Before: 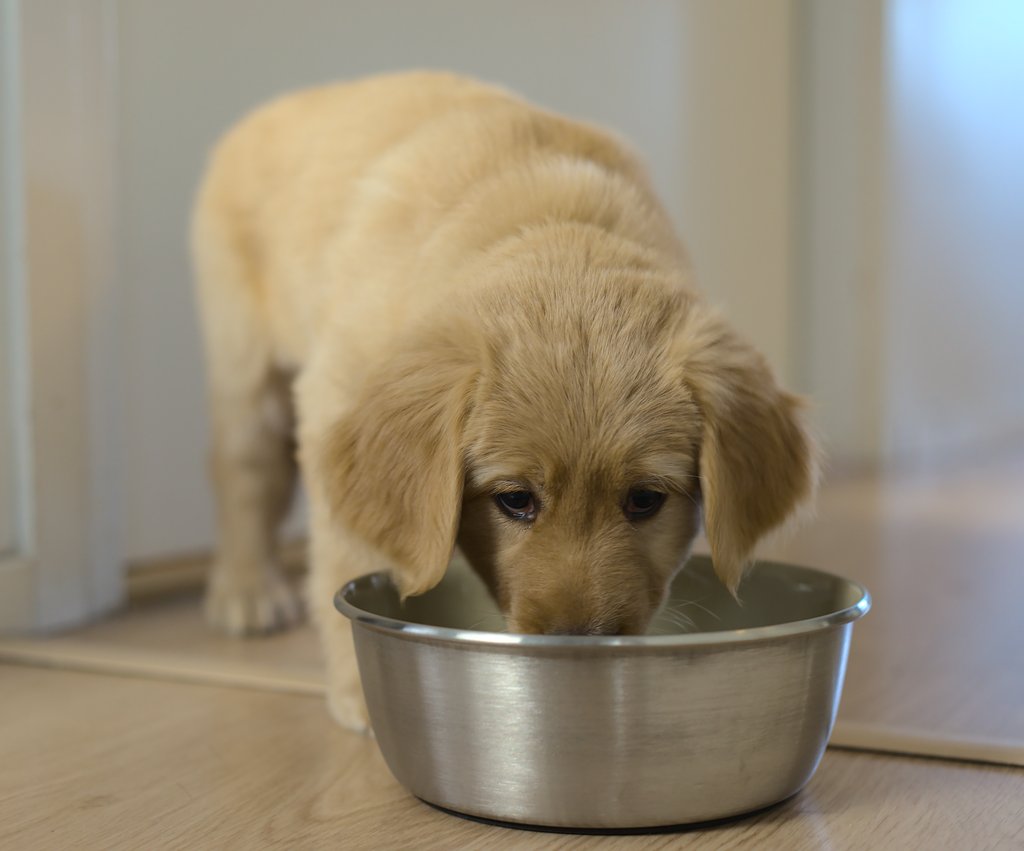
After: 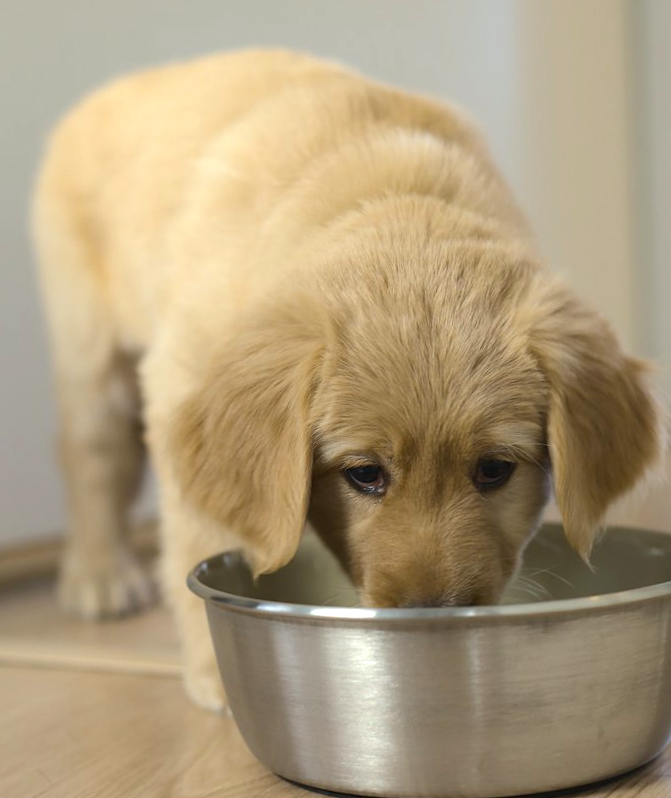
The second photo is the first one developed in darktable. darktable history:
crop and rotate: left 14.436%, right 18.898%
rotate and perspective: rotation -2°, crop left 0.022, crop right 0.978, crop top 0.049, crop bottom 0.951
exposure: black level correction 0, exposure 0.5 EV, compensate highlight preservation false
